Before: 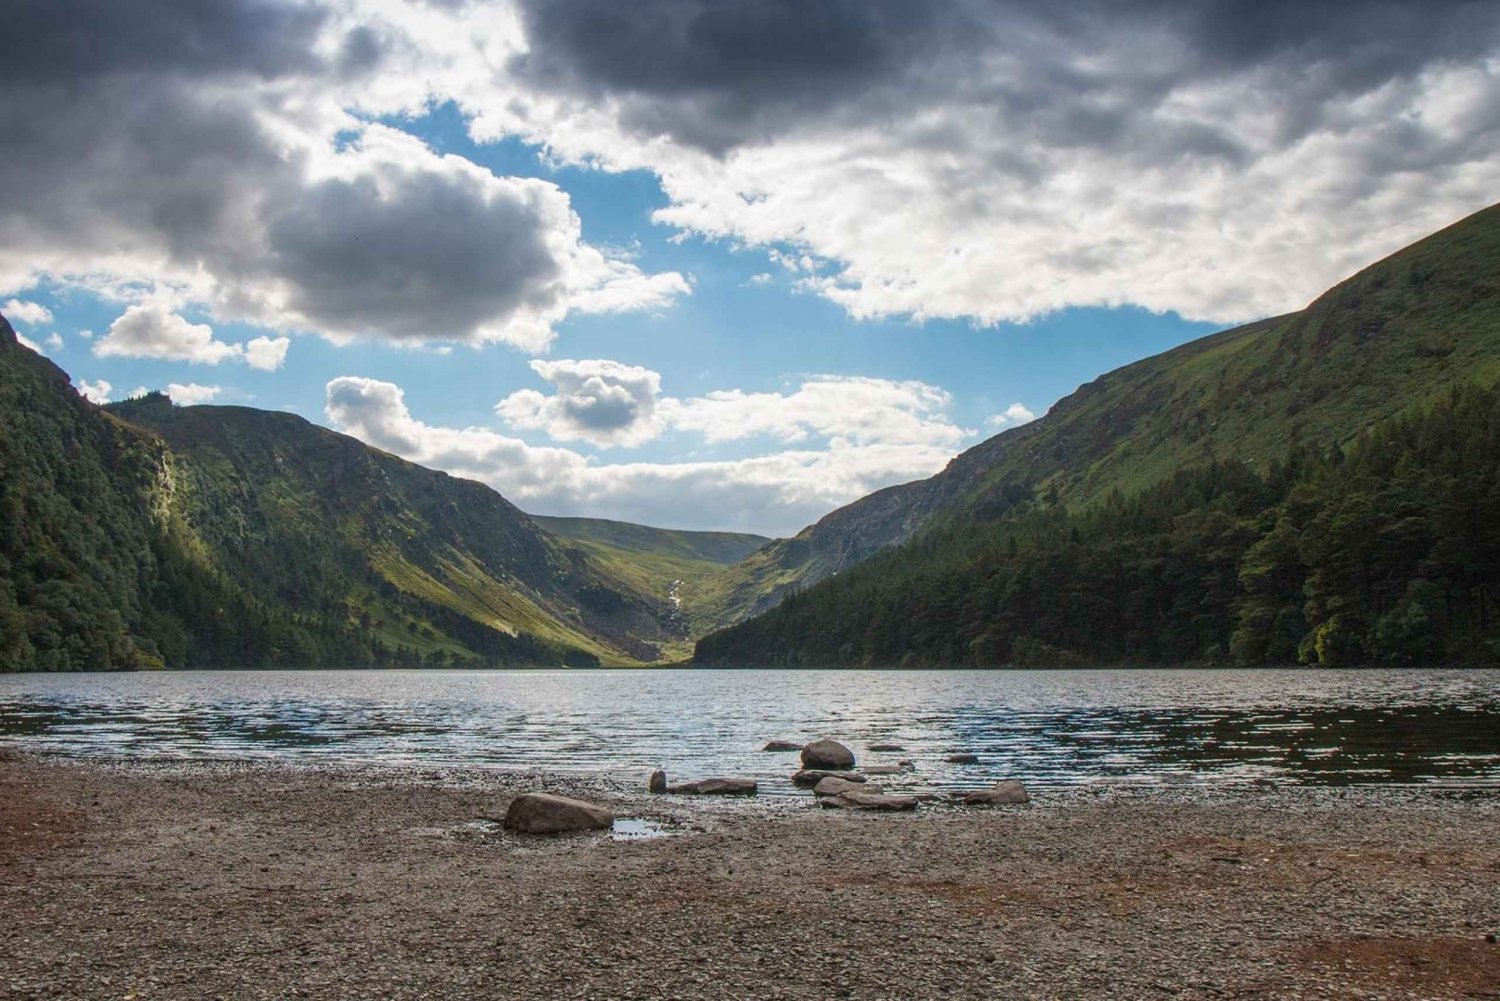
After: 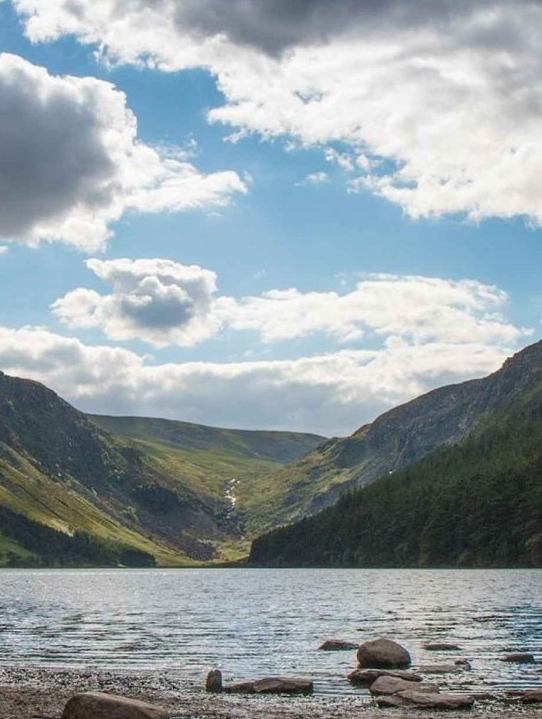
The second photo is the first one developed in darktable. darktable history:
crop and rotate: left 29.672%, top 10.228%, right 34.184%, bottom 17.941%
